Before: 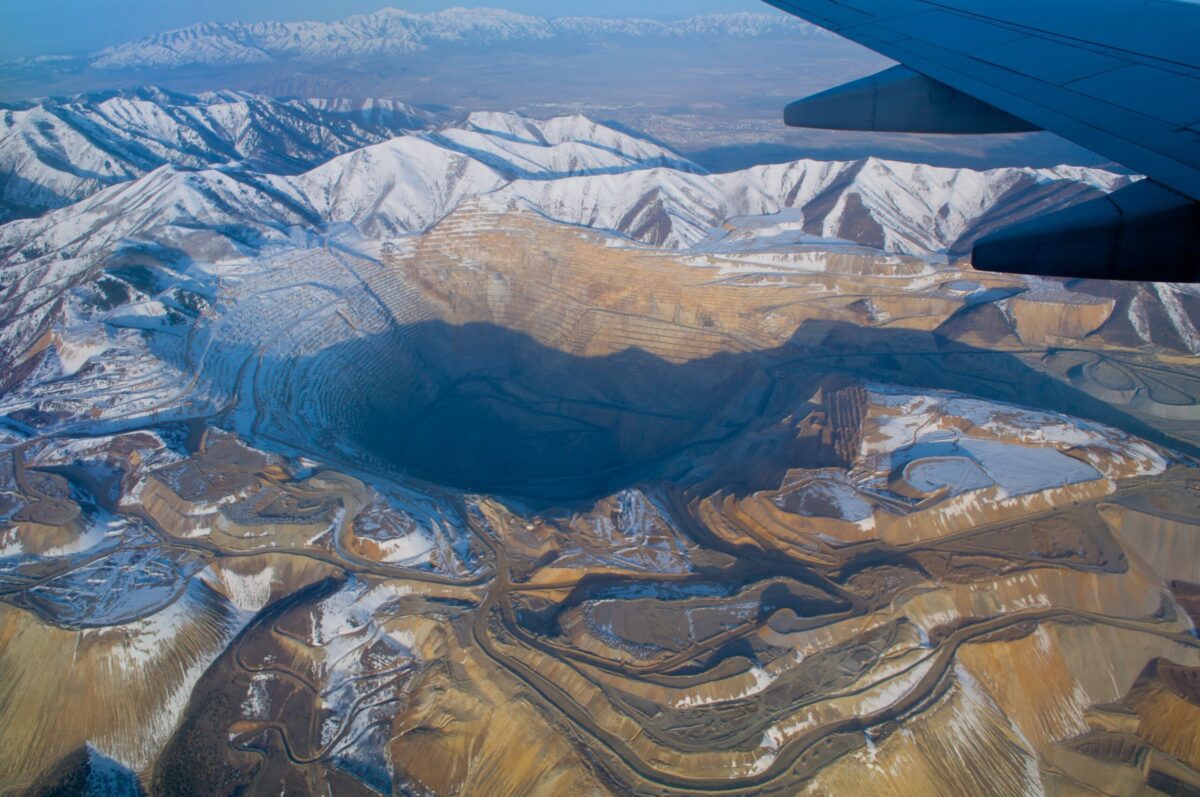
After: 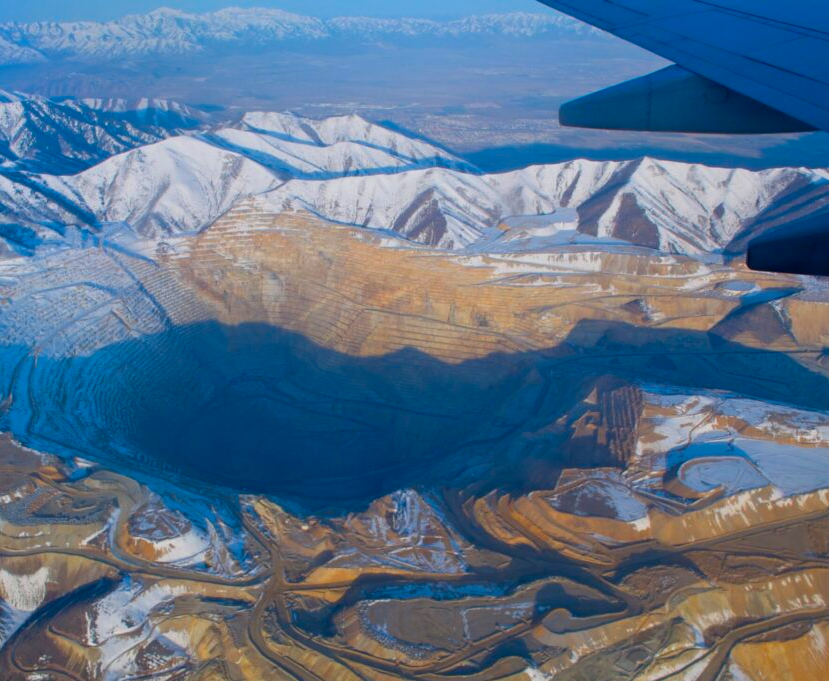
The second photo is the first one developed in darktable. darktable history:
contrast brightness saturation: brightness -0.027, saturation 0.342
crop: left 18.759%, right 12.154%, bottom 14.458%
